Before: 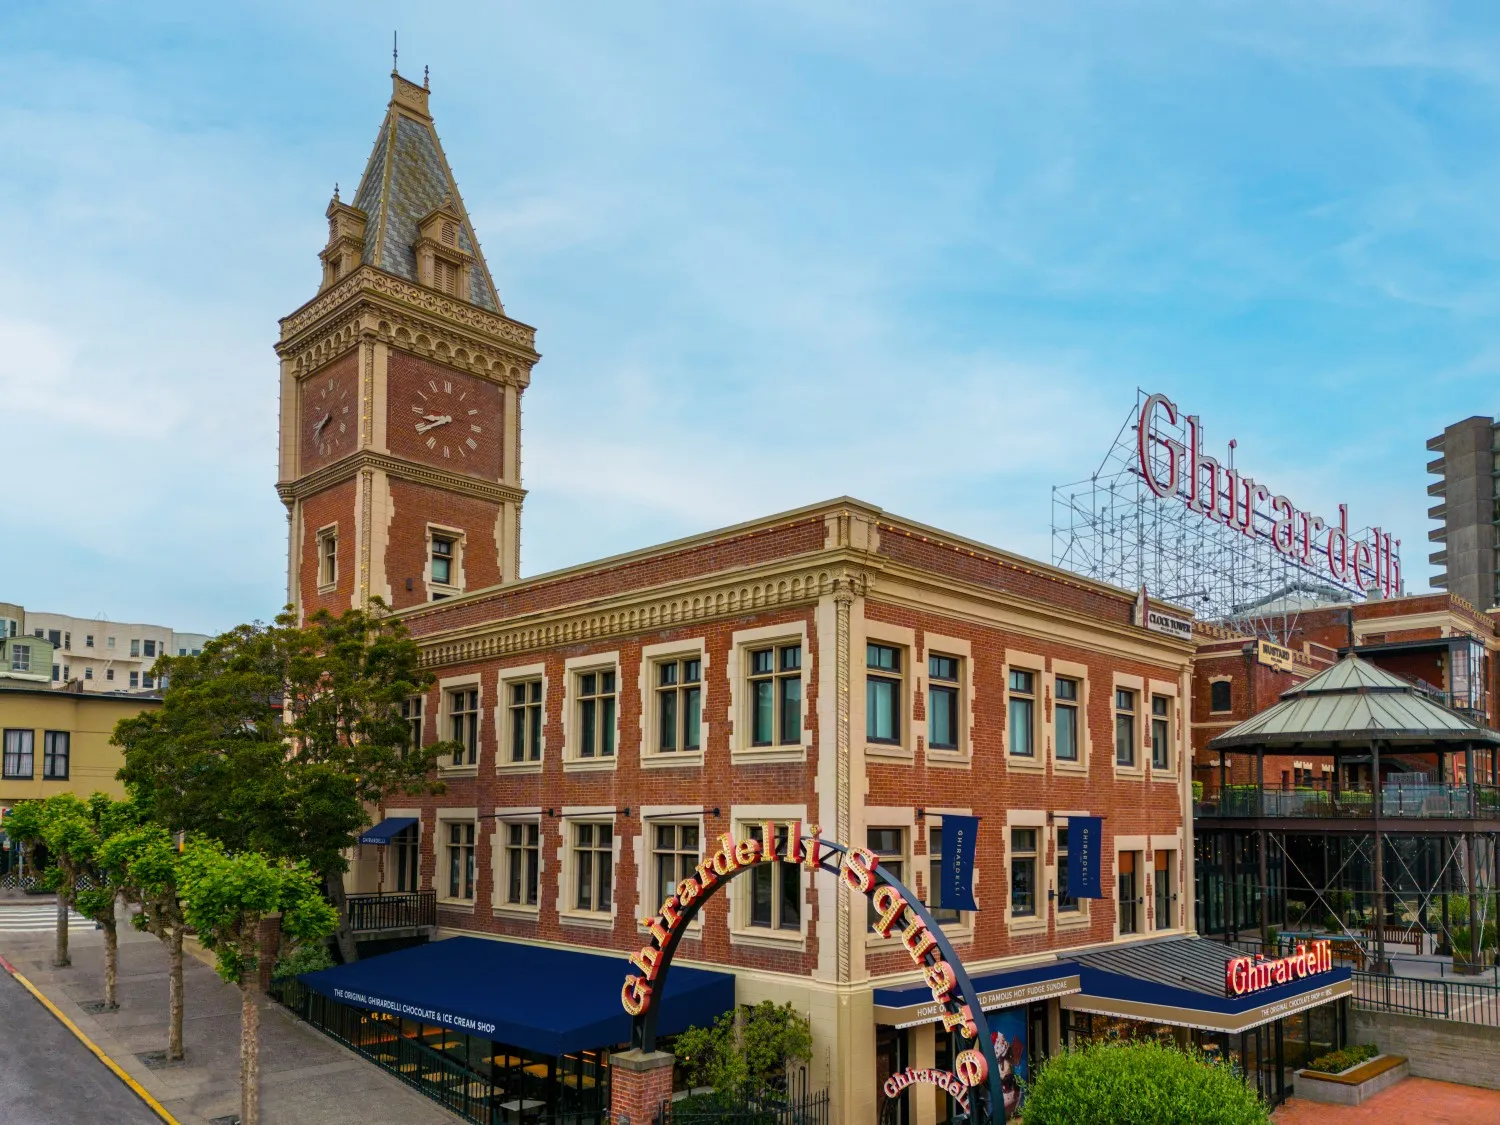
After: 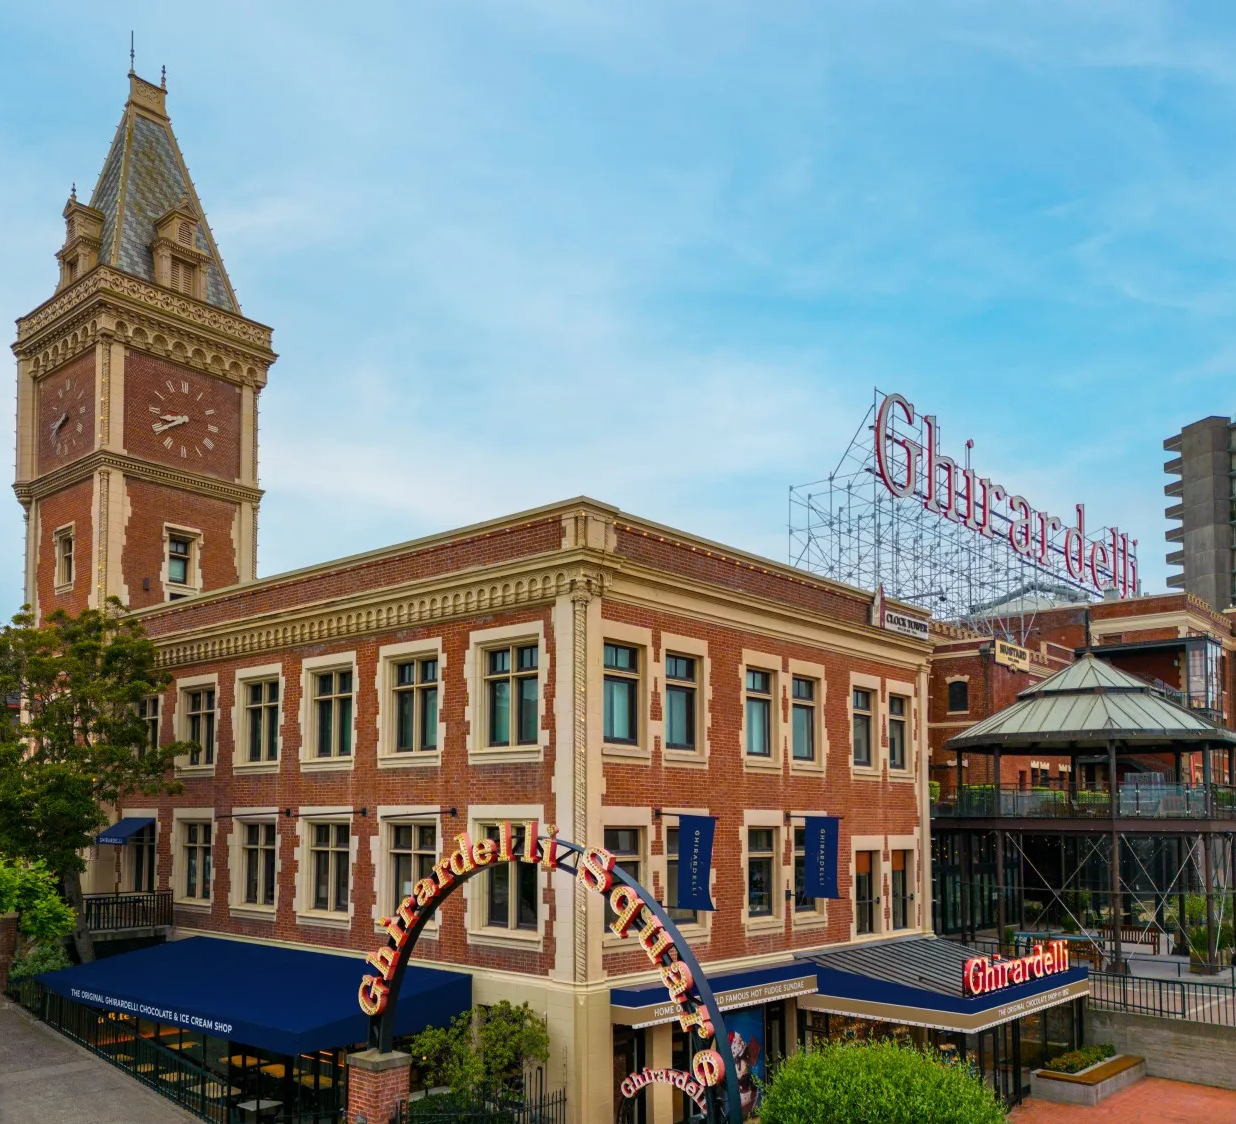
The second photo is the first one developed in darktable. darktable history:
crop: left 17.582%, bottom 0.031%
base curve: curves: ch0 [(0, 0) (0.989, 0.992)], preserve colors none
